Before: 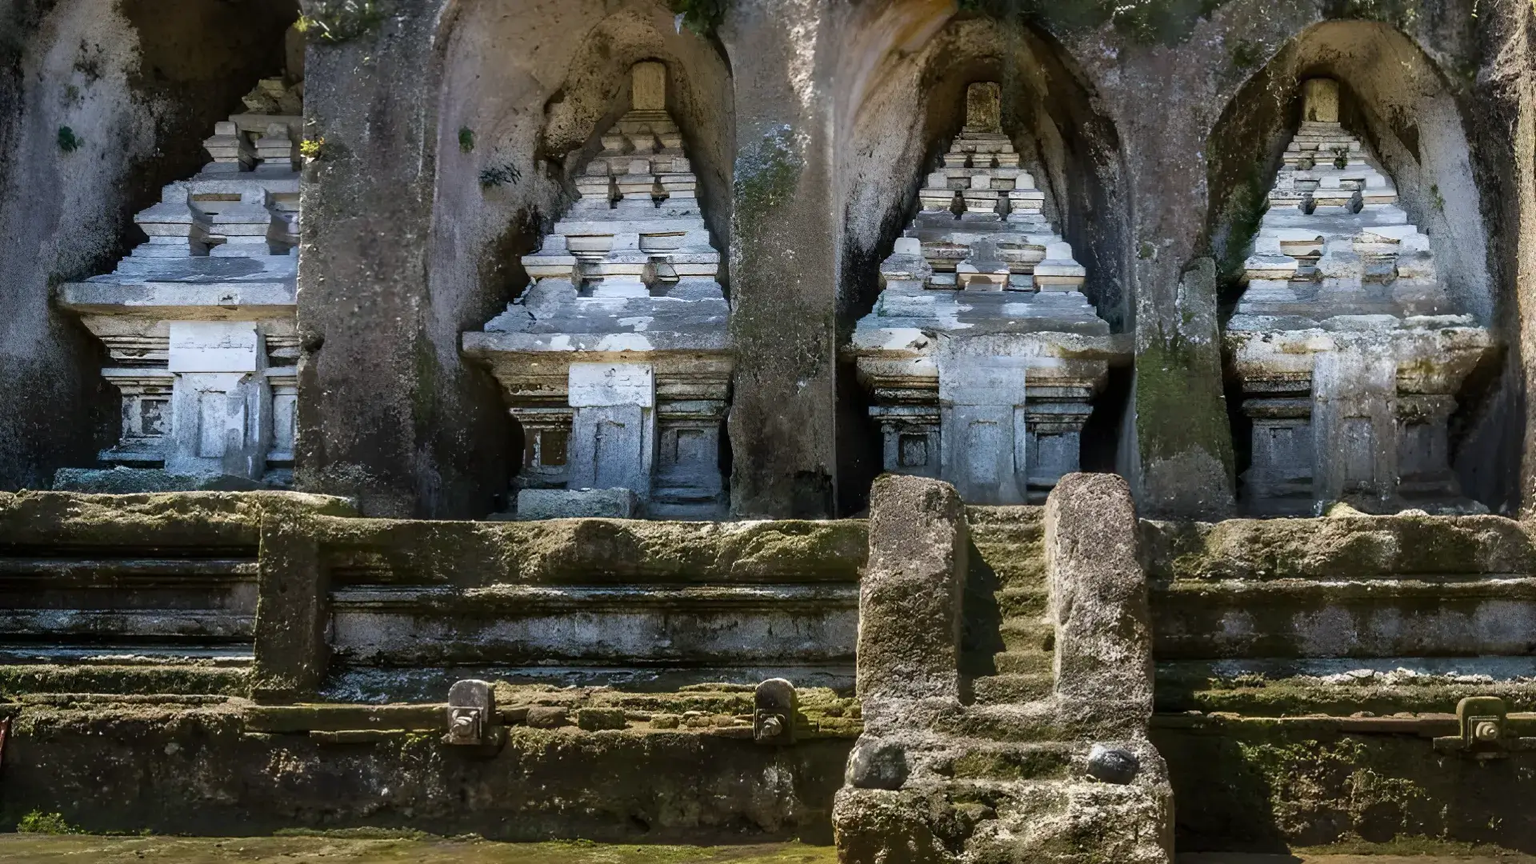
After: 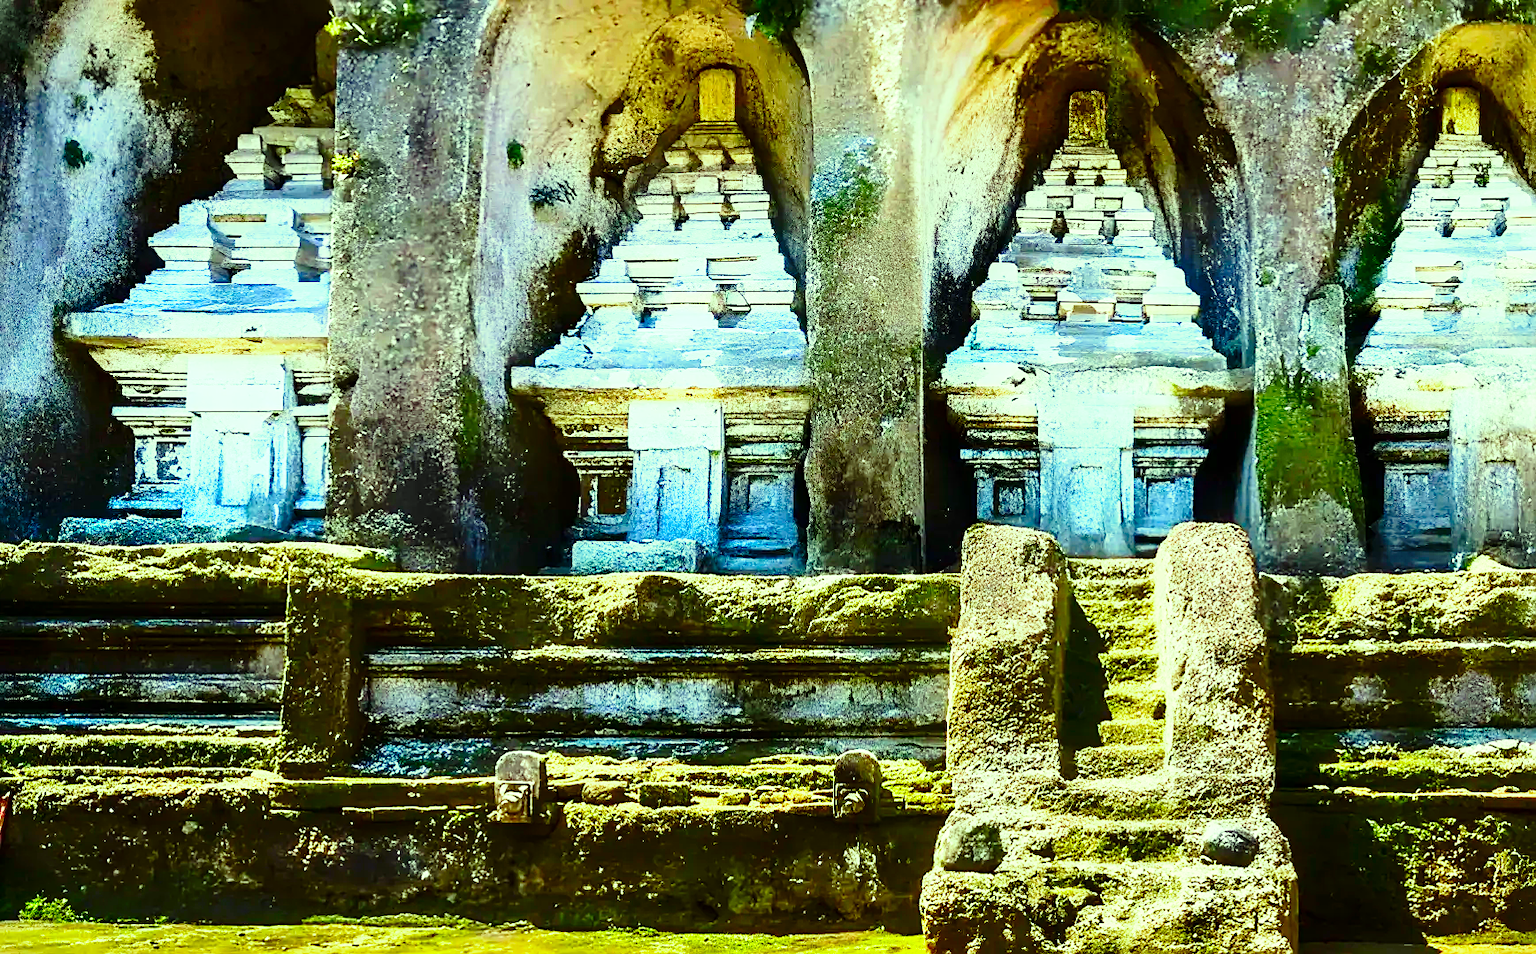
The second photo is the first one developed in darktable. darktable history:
crop: right 9.515%, bottom 0.047%
sharpen: on, module defaults
contrast brightness saturation: contrast 0.133, brightness -0.048, saturation 0.159
color correction: highlights a* -11.18, highlights b* 9.86, saturation 1.71
exposure: exposure 0.943 EV, compensate highlight preservation false
tone equalizer: -8 EV -0.399 EV, -7 EV -0.395 EV, -6 EV -0.299 EV, -5 EV -0.225 EV, -3 EV 0.241 EV, -2 EV 0.352 EV, -1 EV 0.379 EV, +0 EV 0.426 EV, edges refinement/feathering 500, mask exposure compensation -1.57 EV, preserve details no
base curve: curves: ch0 [(0, 0) (0.028, 0.03) (0.121, 0.232) (0.46, 0.748) (0.859, 0.968) (1, 1)], preserve colors none
